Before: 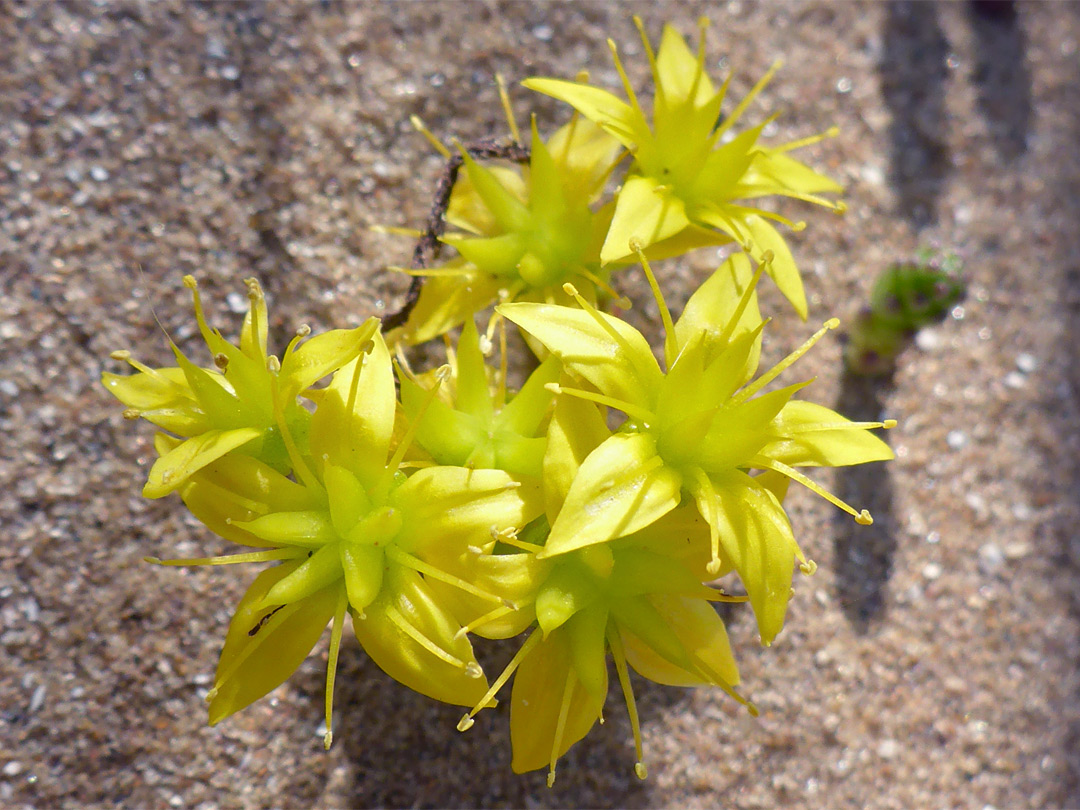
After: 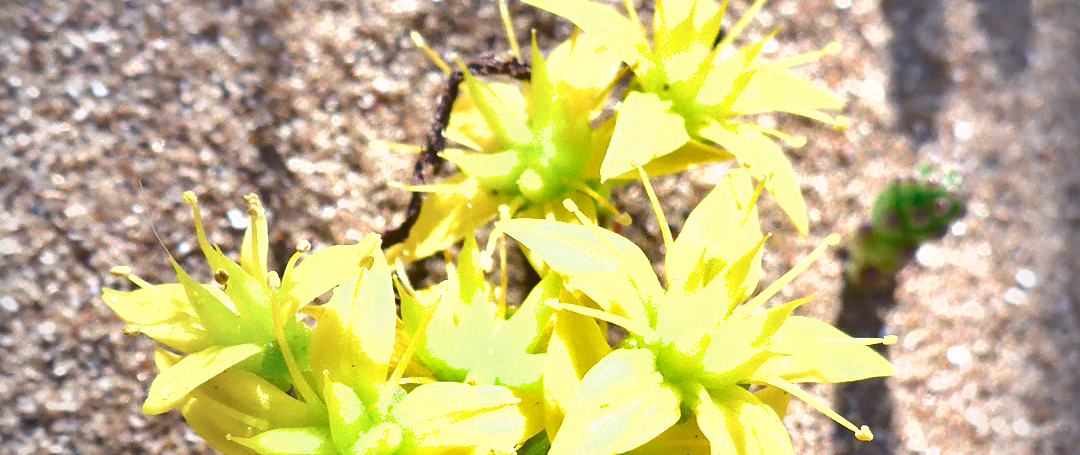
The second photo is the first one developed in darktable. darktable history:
color zones: curves: ch0 [(0, 0.5) (0.125, 0.4) (0.25, 0.5) (0.375, 0.4) (0.5, 0.4) (0.625, 0.35) (0.75, 0.35) (0.875, 0.5)]; ch1 [(0, 0.35) (0.125, 0.45) (0.25, 0.35) (0.375, 0.35) (0.5, 0.35) (0.625, 0.35) (0.75, 0.45) (0.875, 0.35)]; ch2 [(0, 0.6) (0.125, 0.5) (0.25, 0.5) (0.375, 0.6) (0.5, 0.6) (0.625, 0.5) (0.75, 0.5) (0.875, 0.5)]
contrast brightness saturation: contrast -0.115
exposure: black level correction 0.001, exposure 1.399 EV, compensate highlight preservation false
crop and rotate: top 10.489%, bottom 33.247%
shadows and highlights: highlights color adjustment 49.65%, soften with gaussian
vignetting: on, module defaults
